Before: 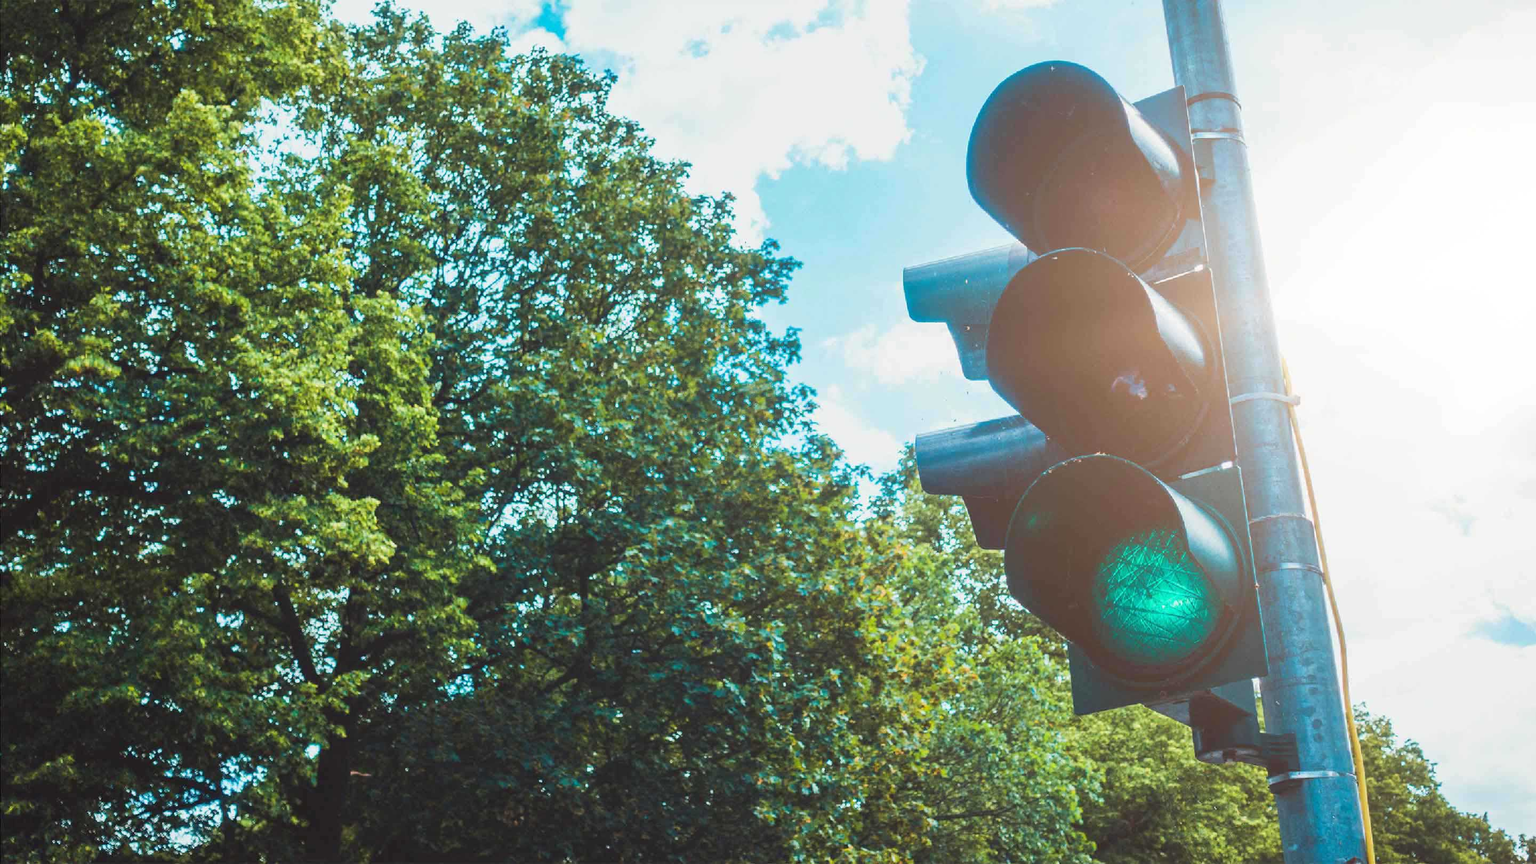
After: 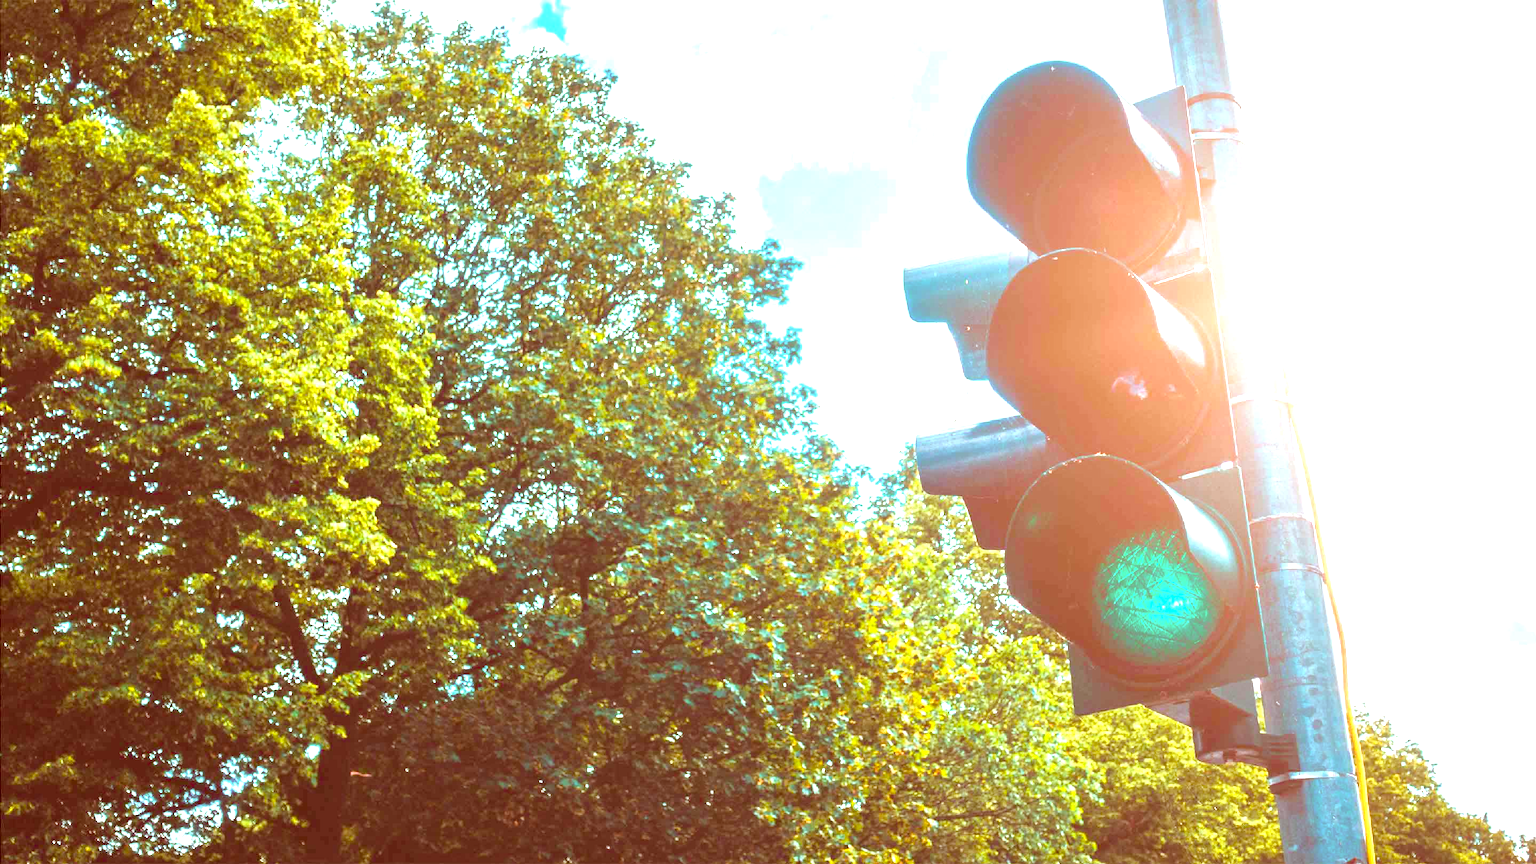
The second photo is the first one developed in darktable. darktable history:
color correction: highlights a* 9.03, highlights b* 8.71, shadows a* 40, shadows b* 40, saturation 0.8
exposure: black level correction 0, exposure 1.1 EV, compensate exposure bias true, compensate highlight preservation false
color balance rgb: perceptual saturation grading › global saturation 25%, perceptual brilliance grading › mid-tones 10%, perceptual brilliance grading › shadows 15%, global vibrance 20%
